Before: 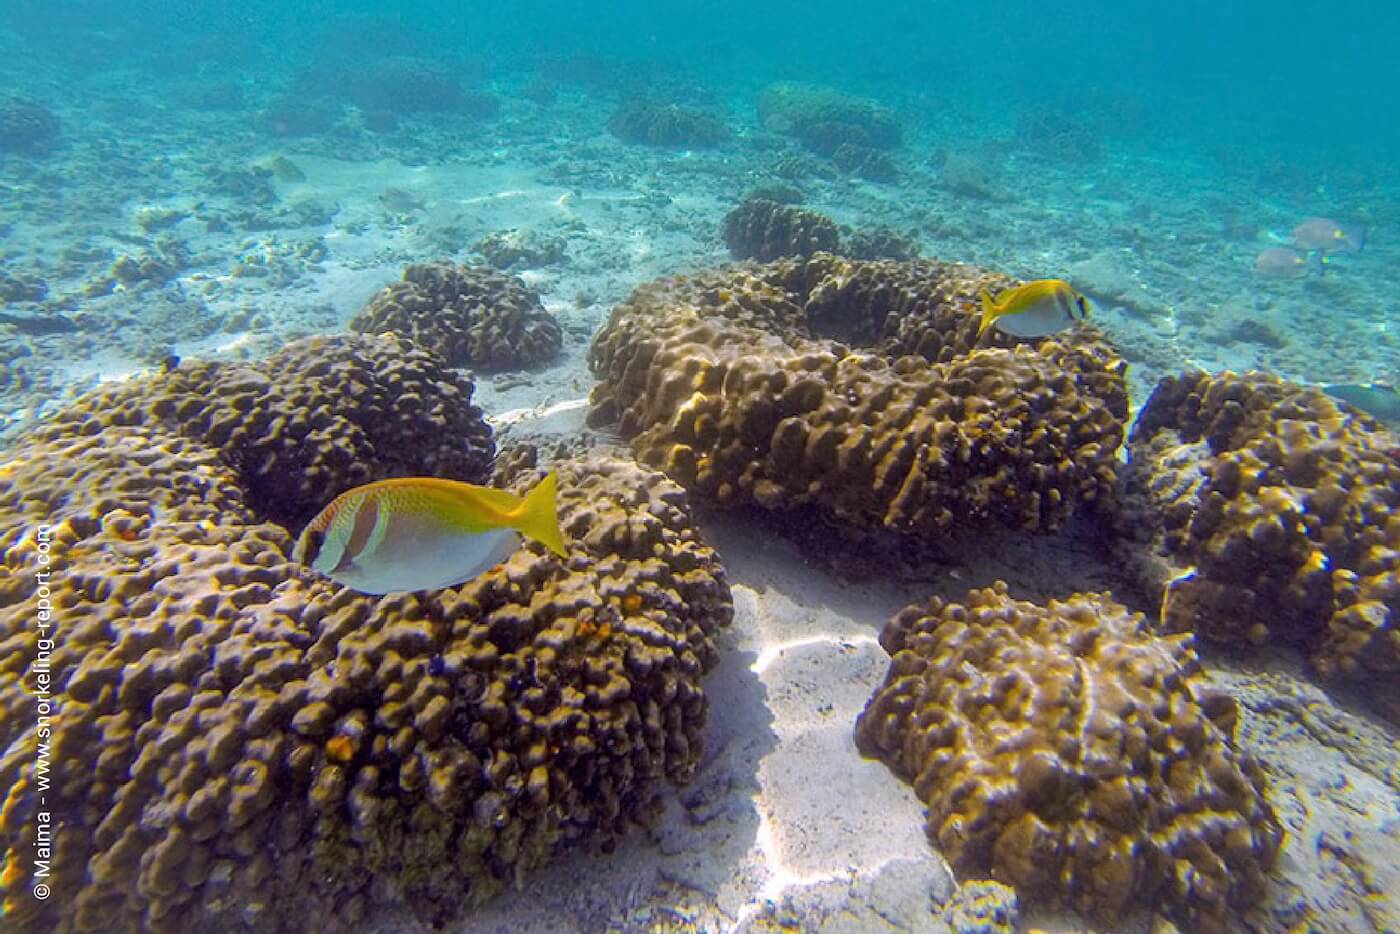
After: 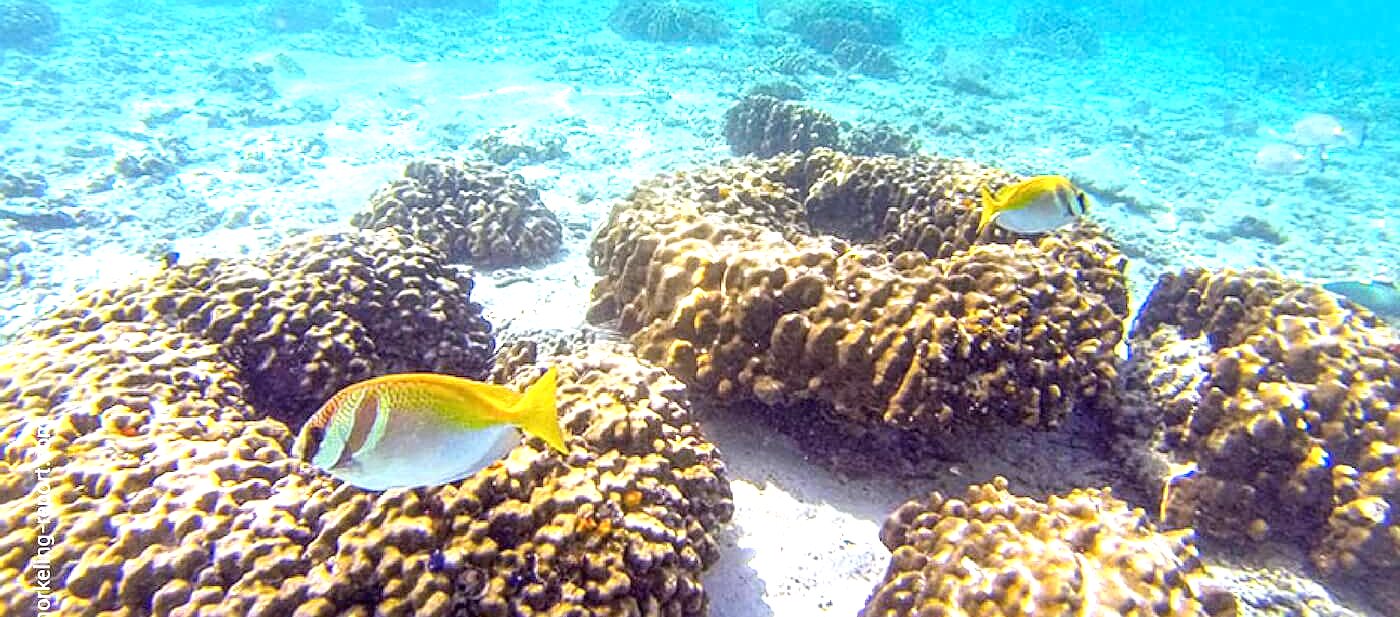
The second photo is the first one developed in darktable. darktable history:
sharpen: radius 2.482, amount 0.334
crop: top 11.182%, bottom 22.745%
exposure: black level correction 0, exposure 1.458 EV, compensate exposure bias true, compensate highlight preservation false
local contrast: on, module defaults
tone equalizer: on, module defaults
